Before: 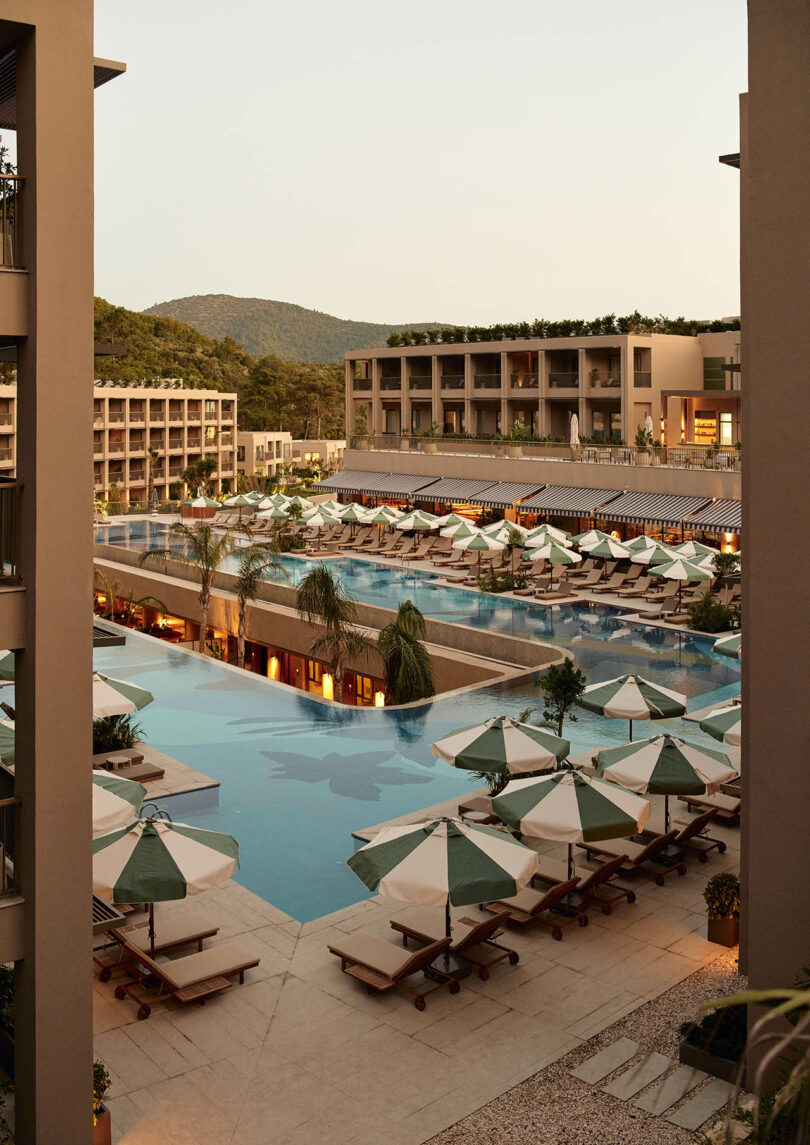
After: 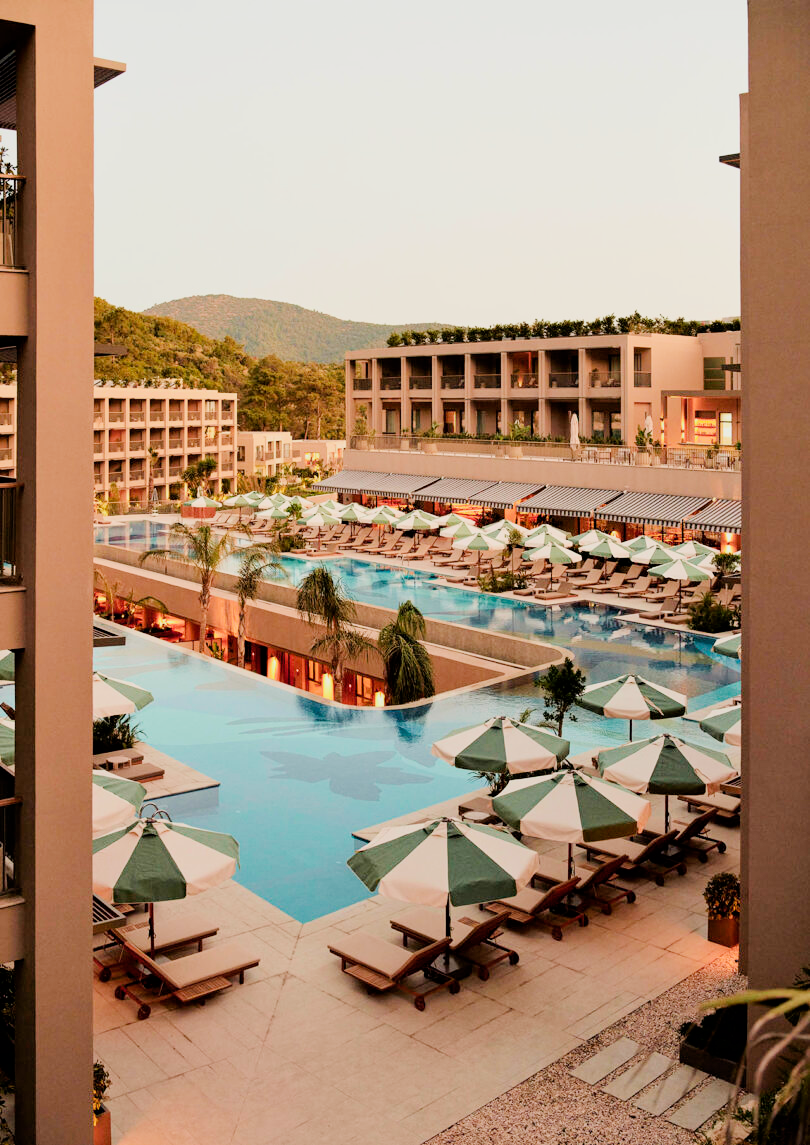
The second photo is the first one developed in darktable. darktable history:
exposure: black level correction 0, exposure 1.2 EV, compensate highlight preservation false
filmic rgb: black relative exposure -6.91 EV, white relative exposure 5.65 EV, threshold 2.97 EV, hardness 2.85, iterations of high-quality reconstruction 0, enable highlight reconstruction true
